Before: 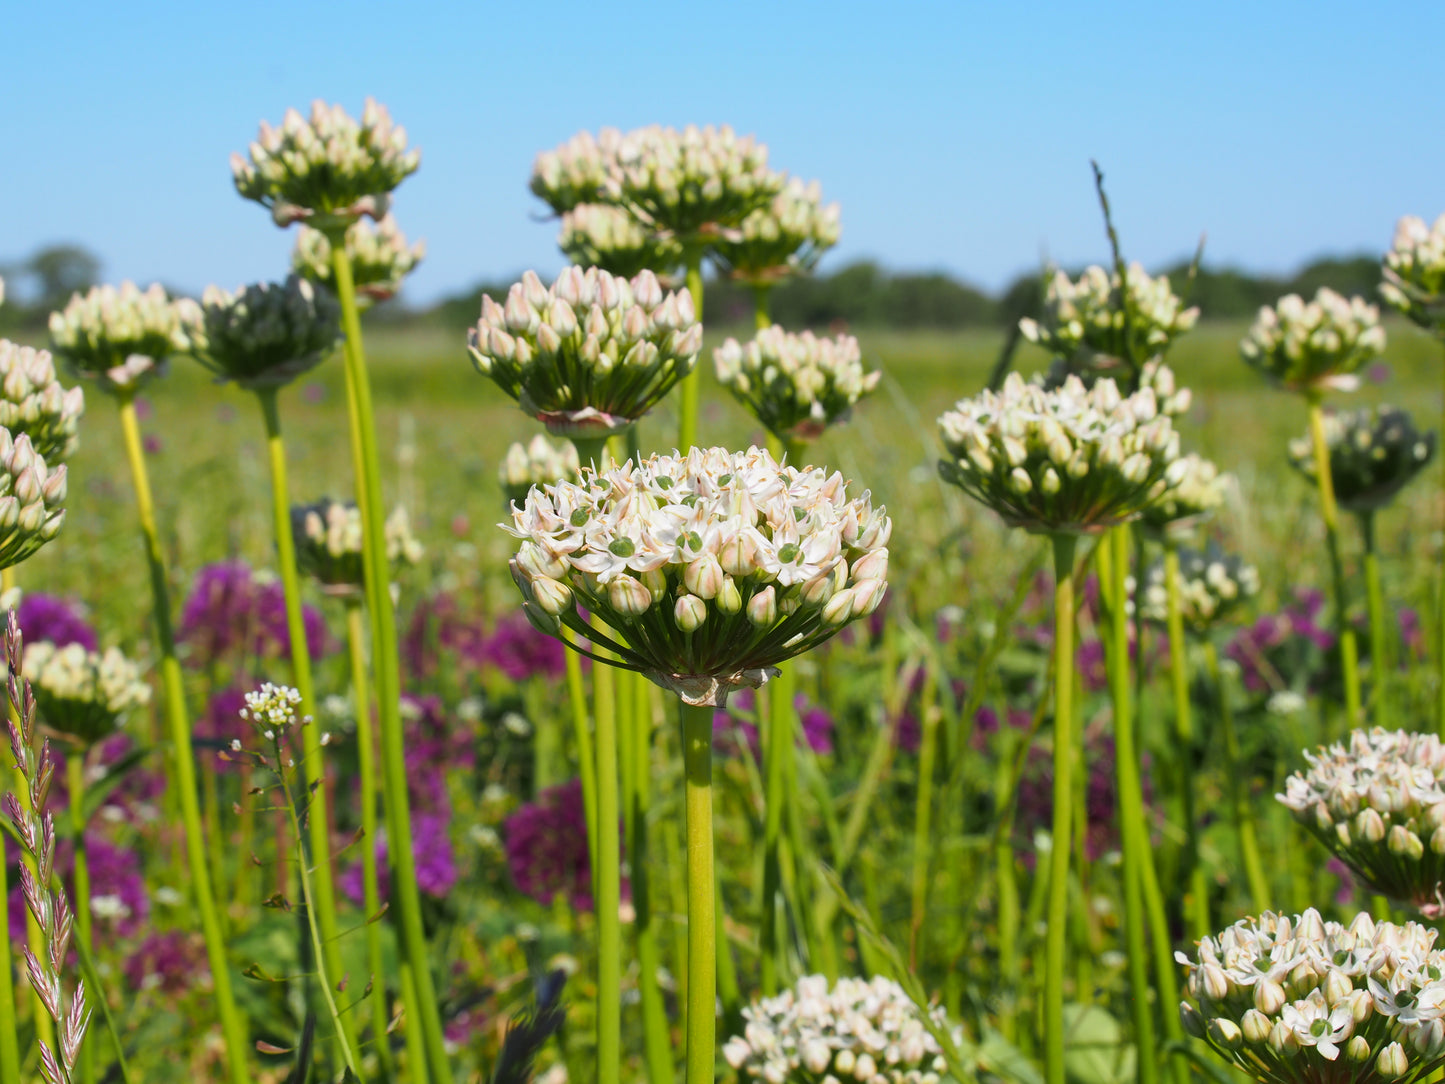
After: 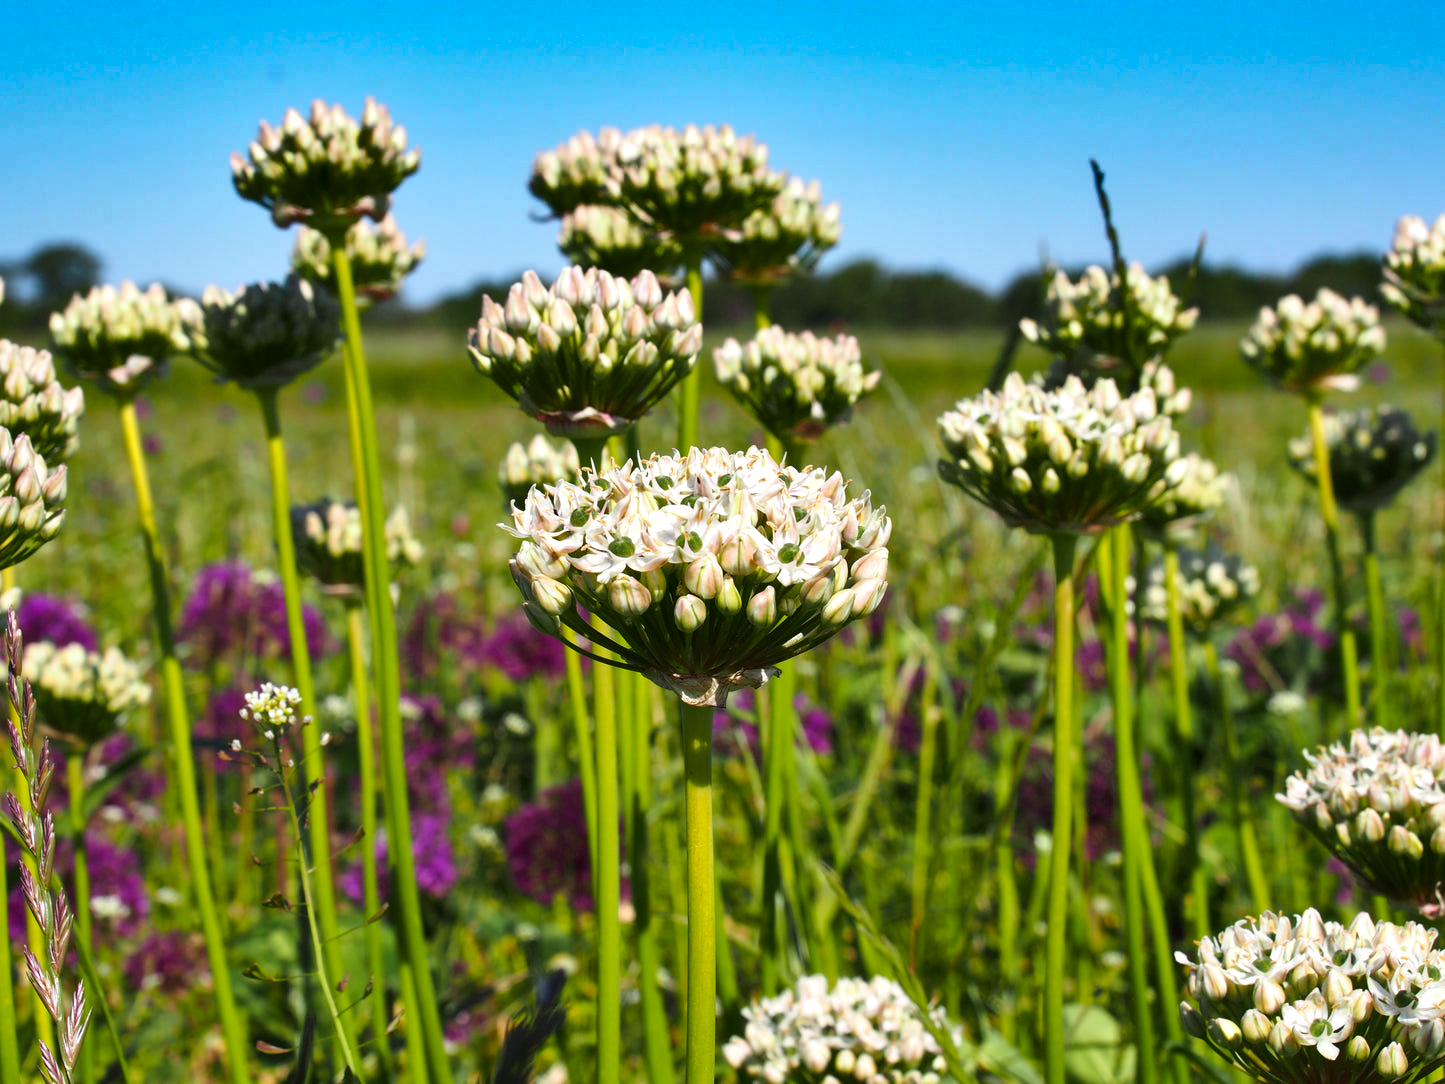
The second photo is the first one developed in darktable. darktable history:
tone equalizer: -8 EV -0.75 EV, -7 EV -0.7 EV, -6 EV -0.6 EV, -5 EV -0.4 EV, -3 EV 0.4 EV, -2 EV 0.6 EV, -1 EV 0.7 EV, +0 EV 0.75 EV, edges refinement/feathering 500, mask exposure compensation -1.57 EV, preserve details no
shadows and highlights: shadows 80.73, white point adjustment -9.07, highlights -61.46, soften with gaussian
